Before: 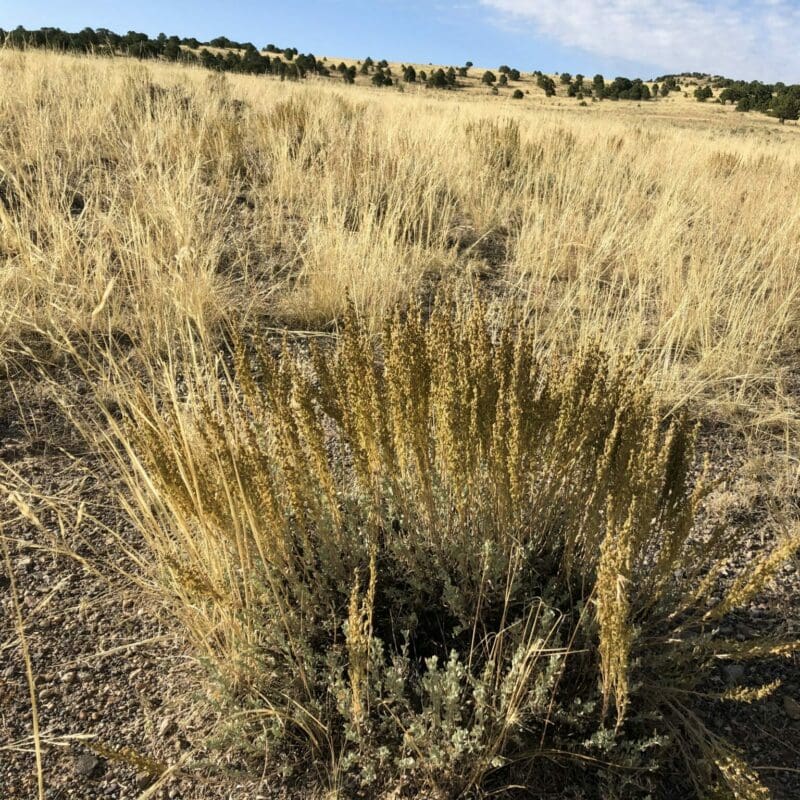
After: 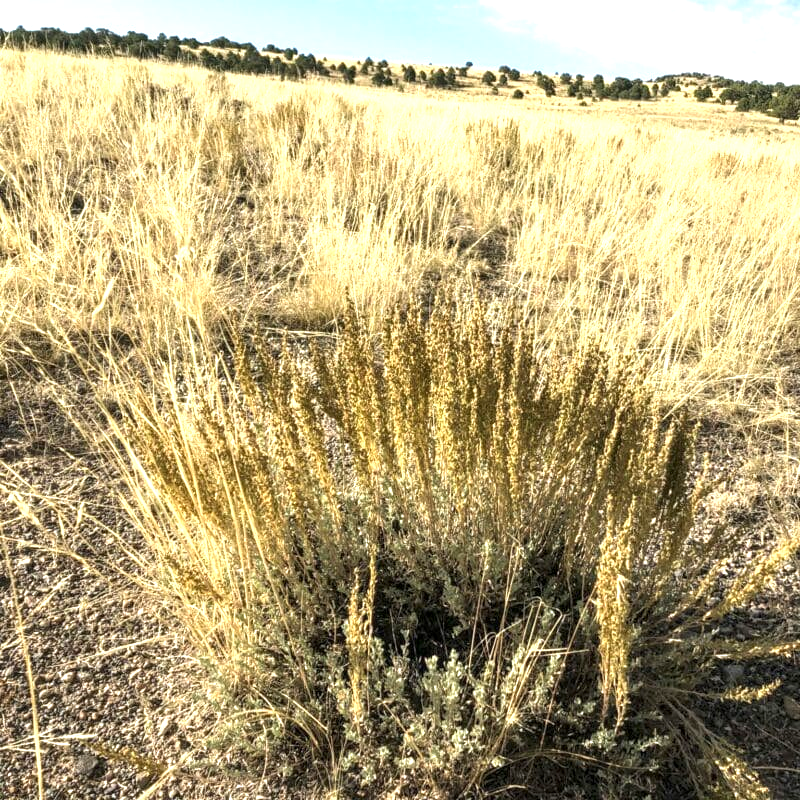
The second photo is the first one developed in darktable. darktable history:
exposure: black level correction 0, exposure 0.95 EV, compensate exposure bias true, compensate highlight preservation false
local contrast: on, module defaults
tone equalizer: on, module defaults
